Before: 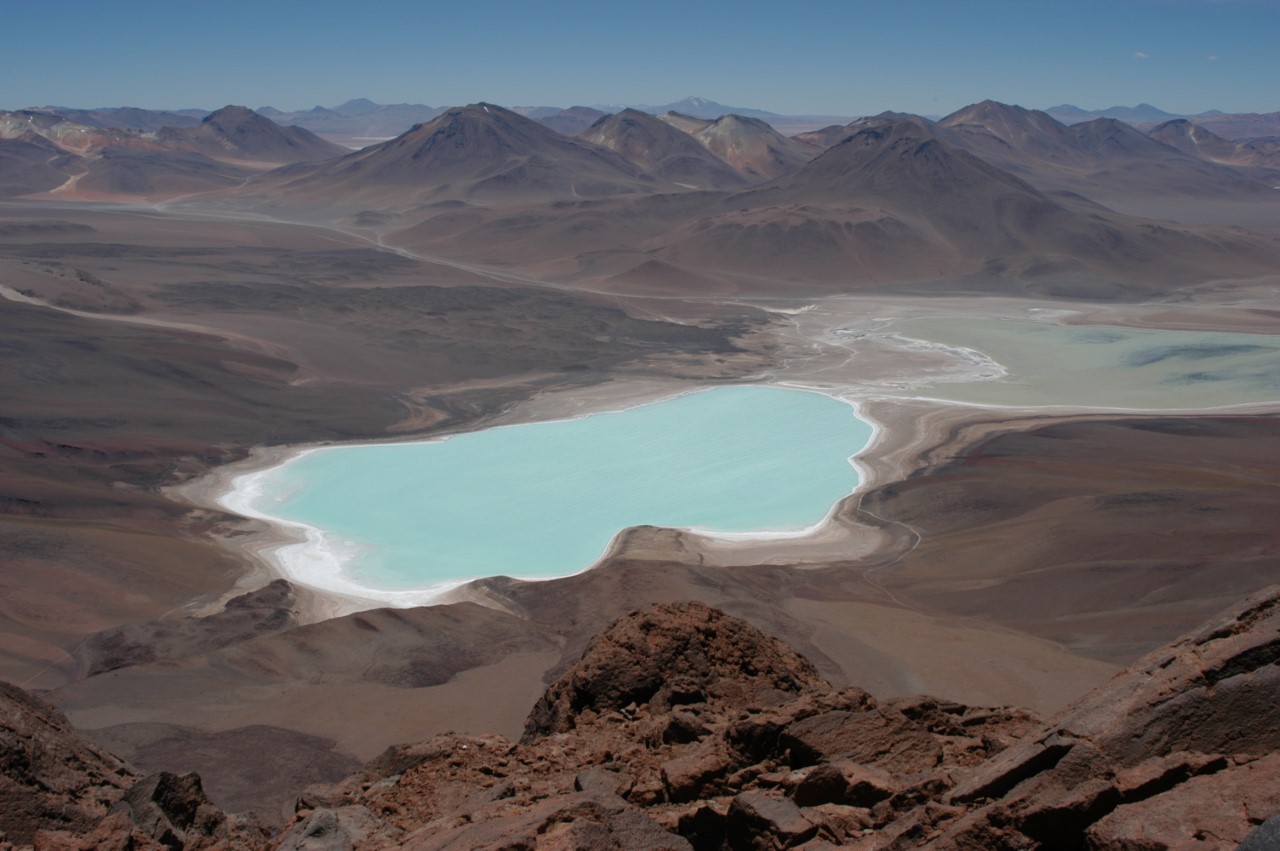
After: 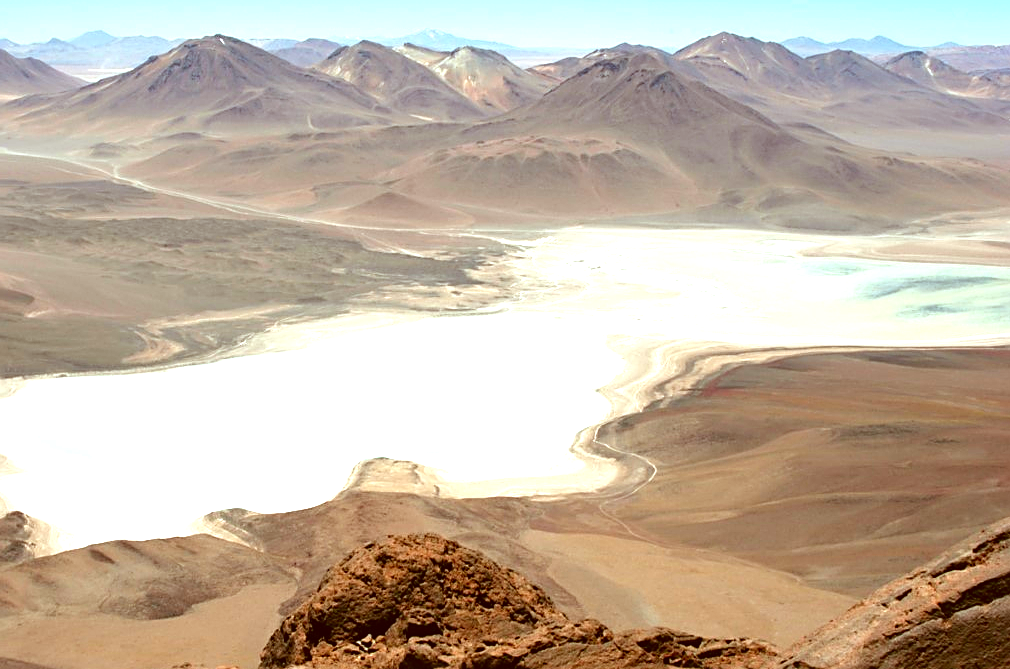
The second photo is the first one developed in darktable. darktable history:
color correction: highlights a* -6.06, highlights b* 9.54, shadows a* 10.09, shadows b* 23.14
levels: levels [0, 0.281, 0.562]
sharpen: on, module defaults
crop and rotate: left 20.679%, top 8.008%, right 0.38%, bottom 13.336%
